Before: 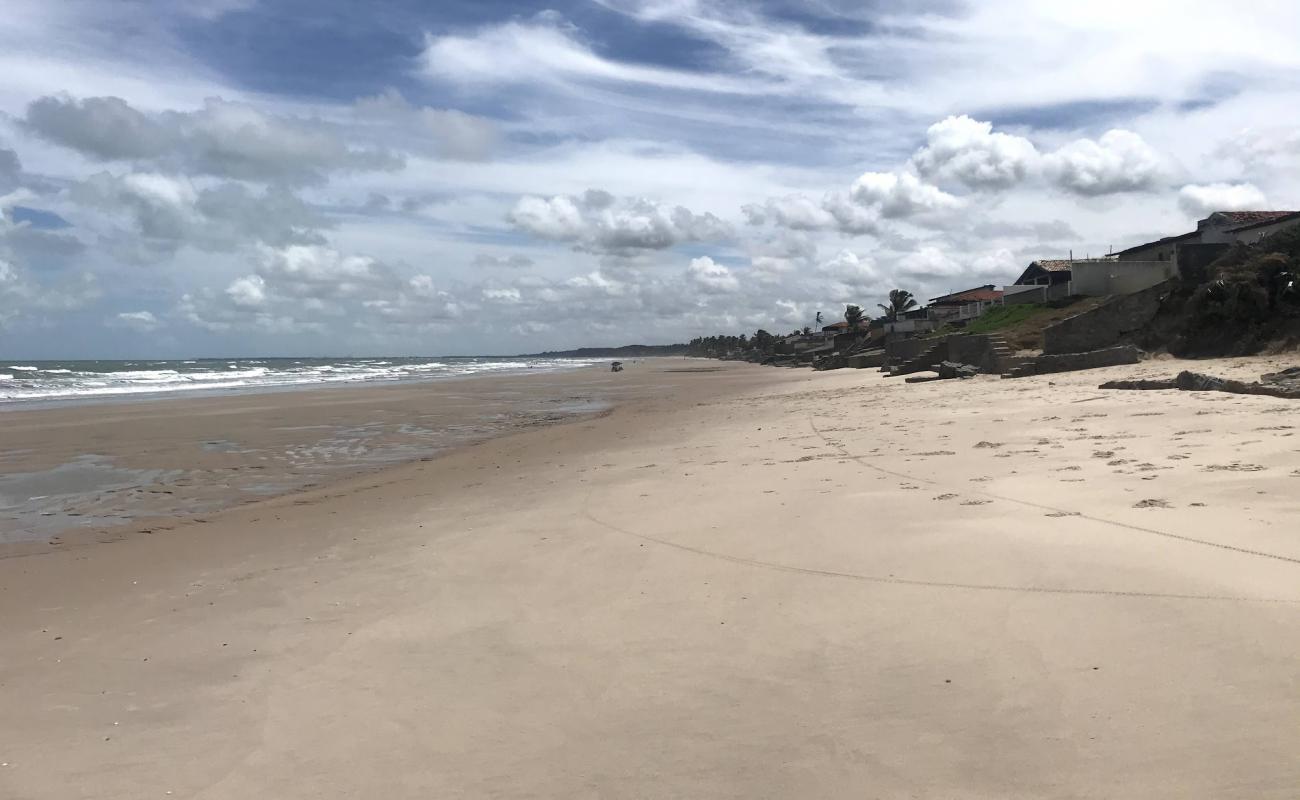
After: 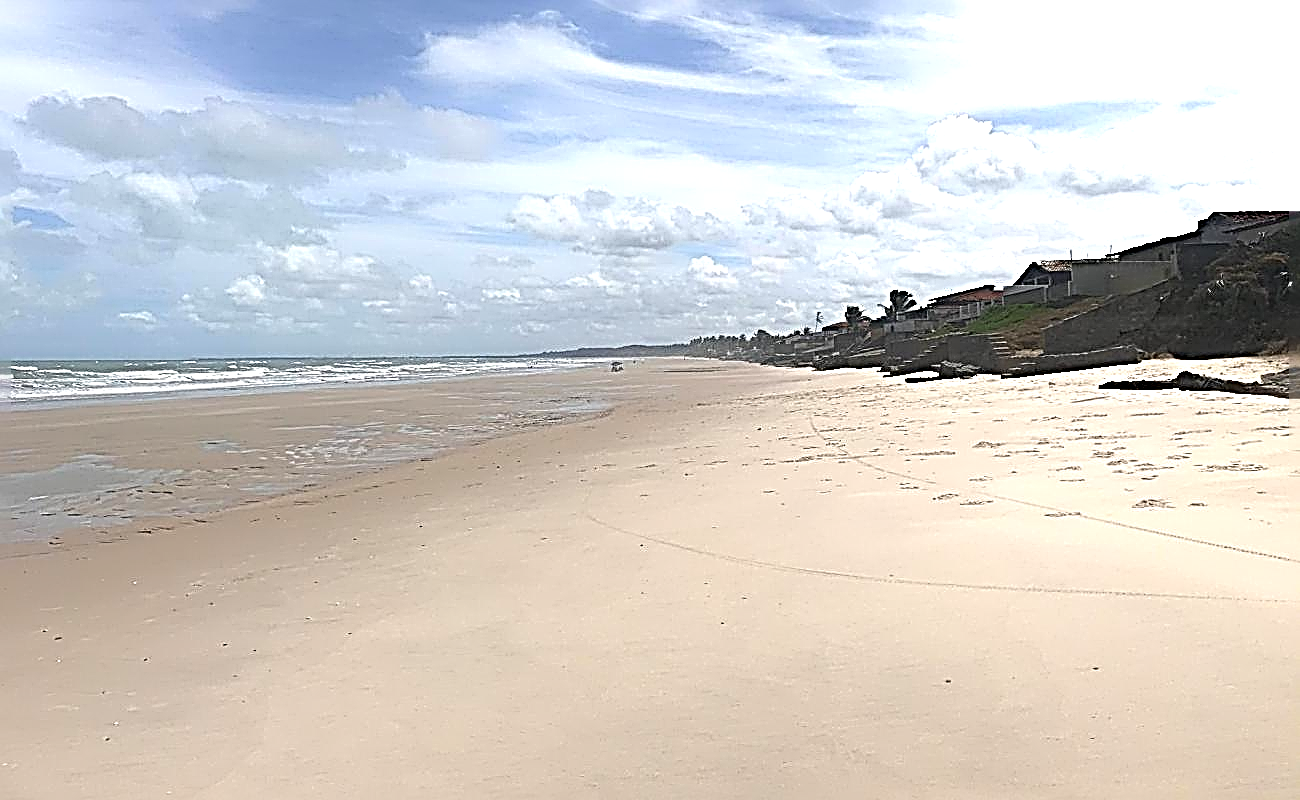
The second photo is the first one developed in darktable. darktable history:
sharpen: radius 4.011, amount 1.998
exposure: black level correction 0, exposure 0.696 EV, compensate highlight preservation false
contrast equalizer: octaves 7, y [[0.783, 0.666, 0.575, 0.77, 0.556, 0.501], [0.5 ×6], [0.5 ×6], [0, 0.02, 0.272, 0.399, 0.062, 0], [0 ×6]], mix -0.988
